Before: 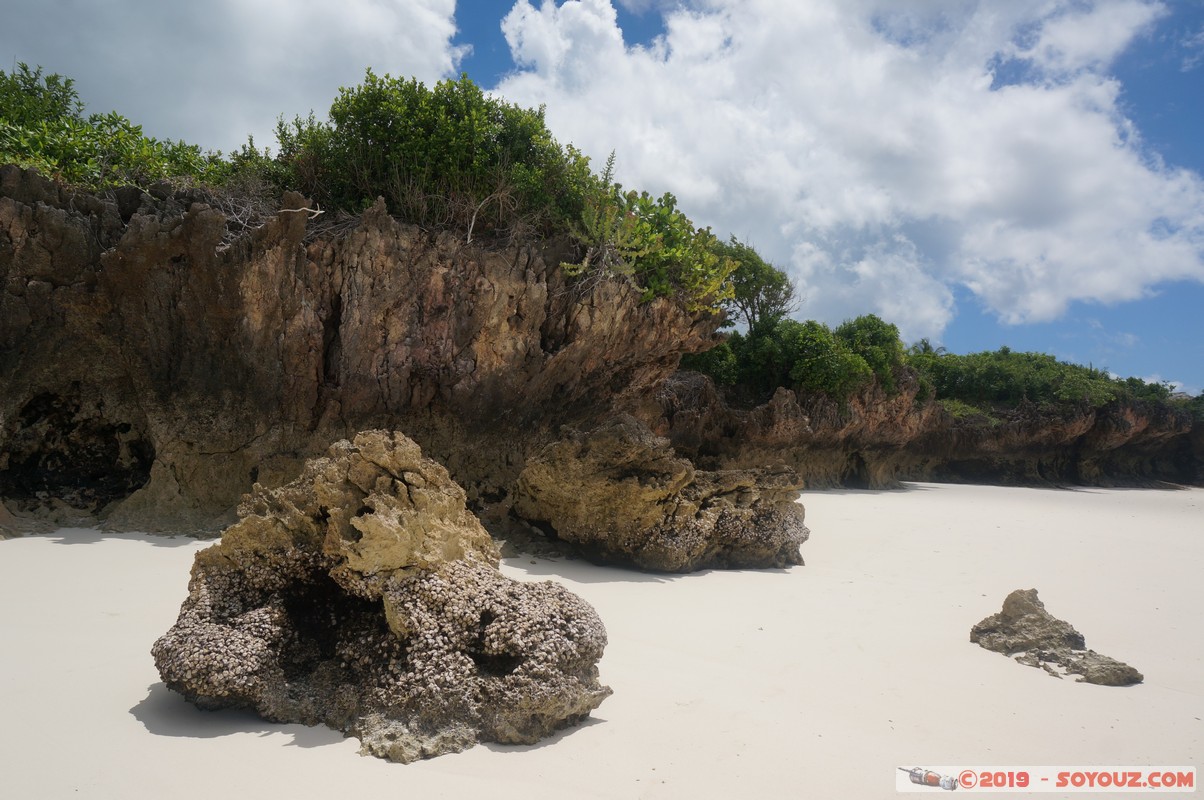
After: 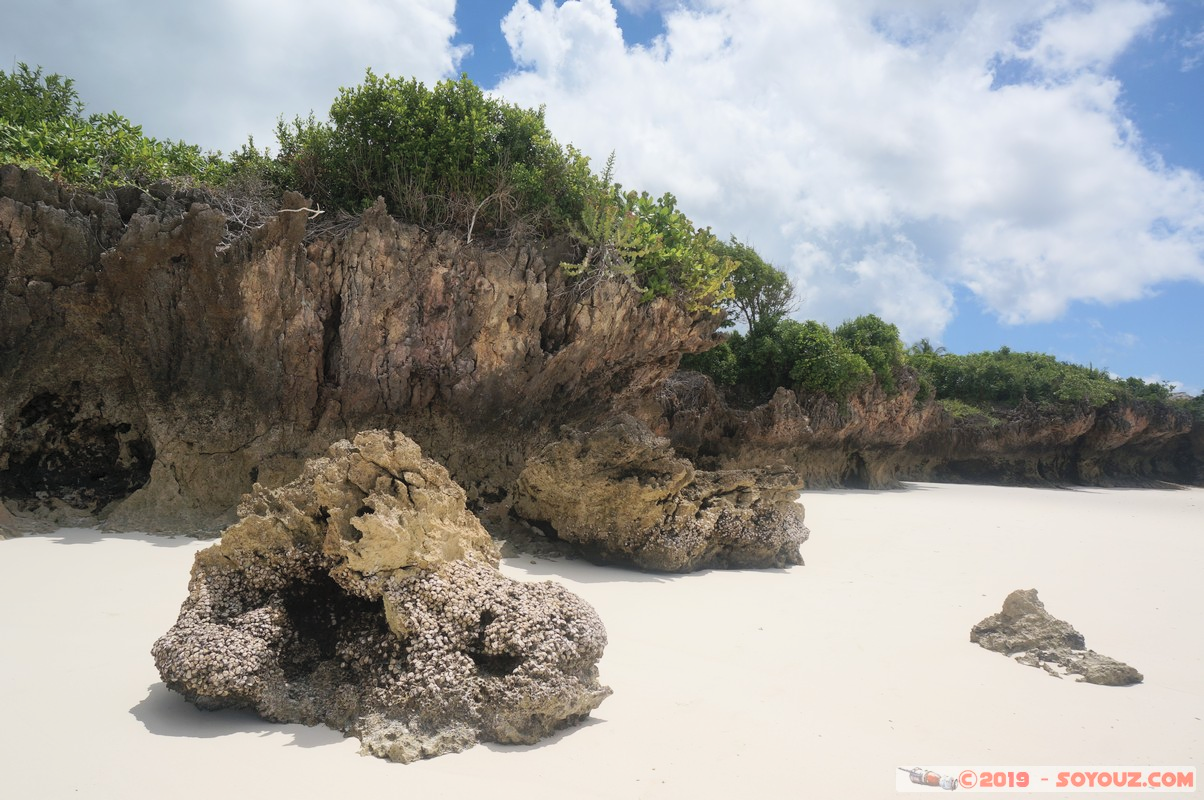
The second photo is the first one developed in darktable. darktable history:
contrast brightness saturation: contrast 0.144, brightness 0.224
